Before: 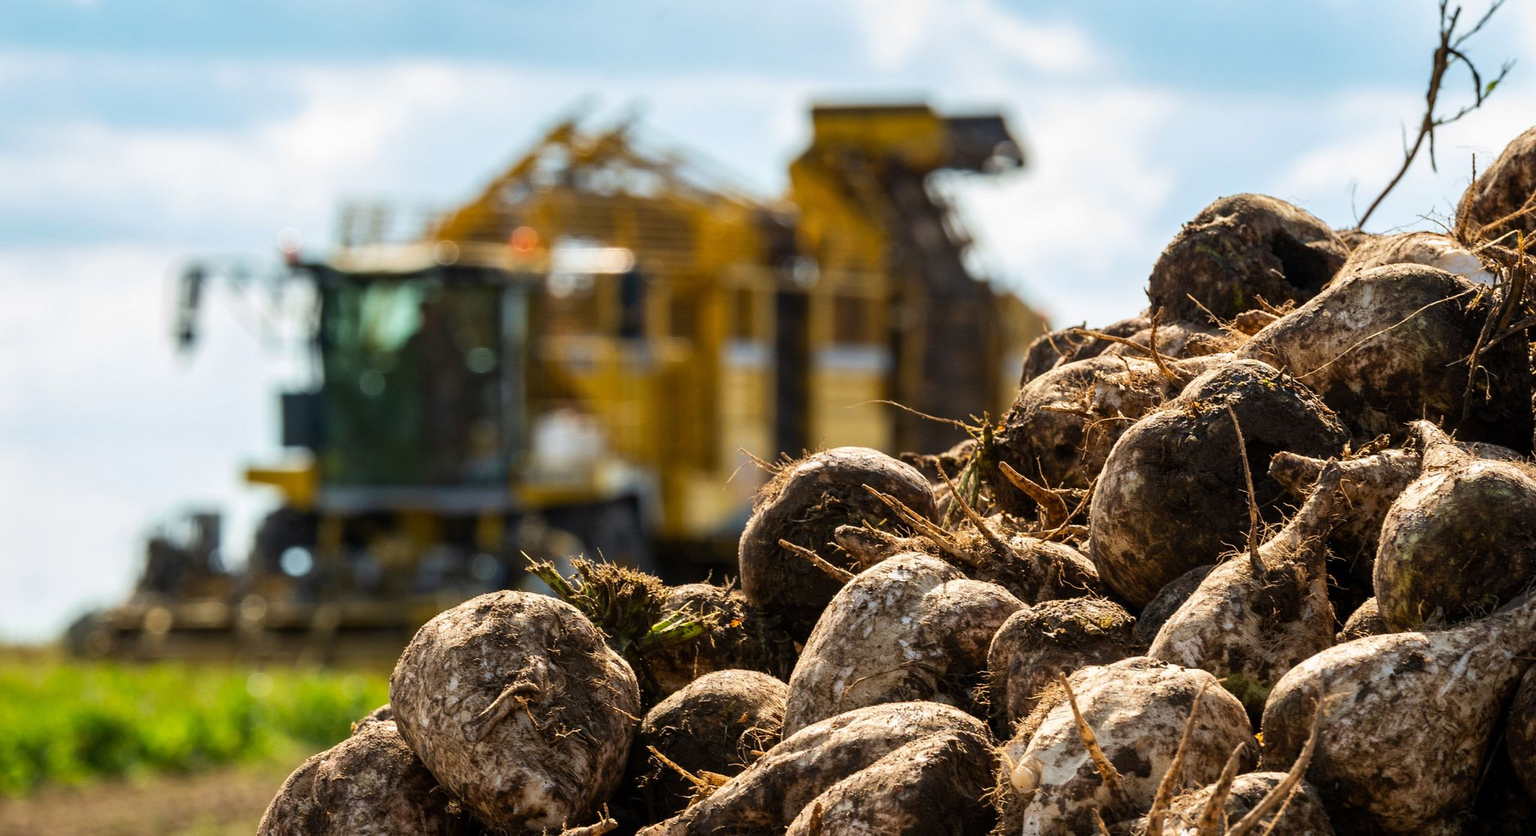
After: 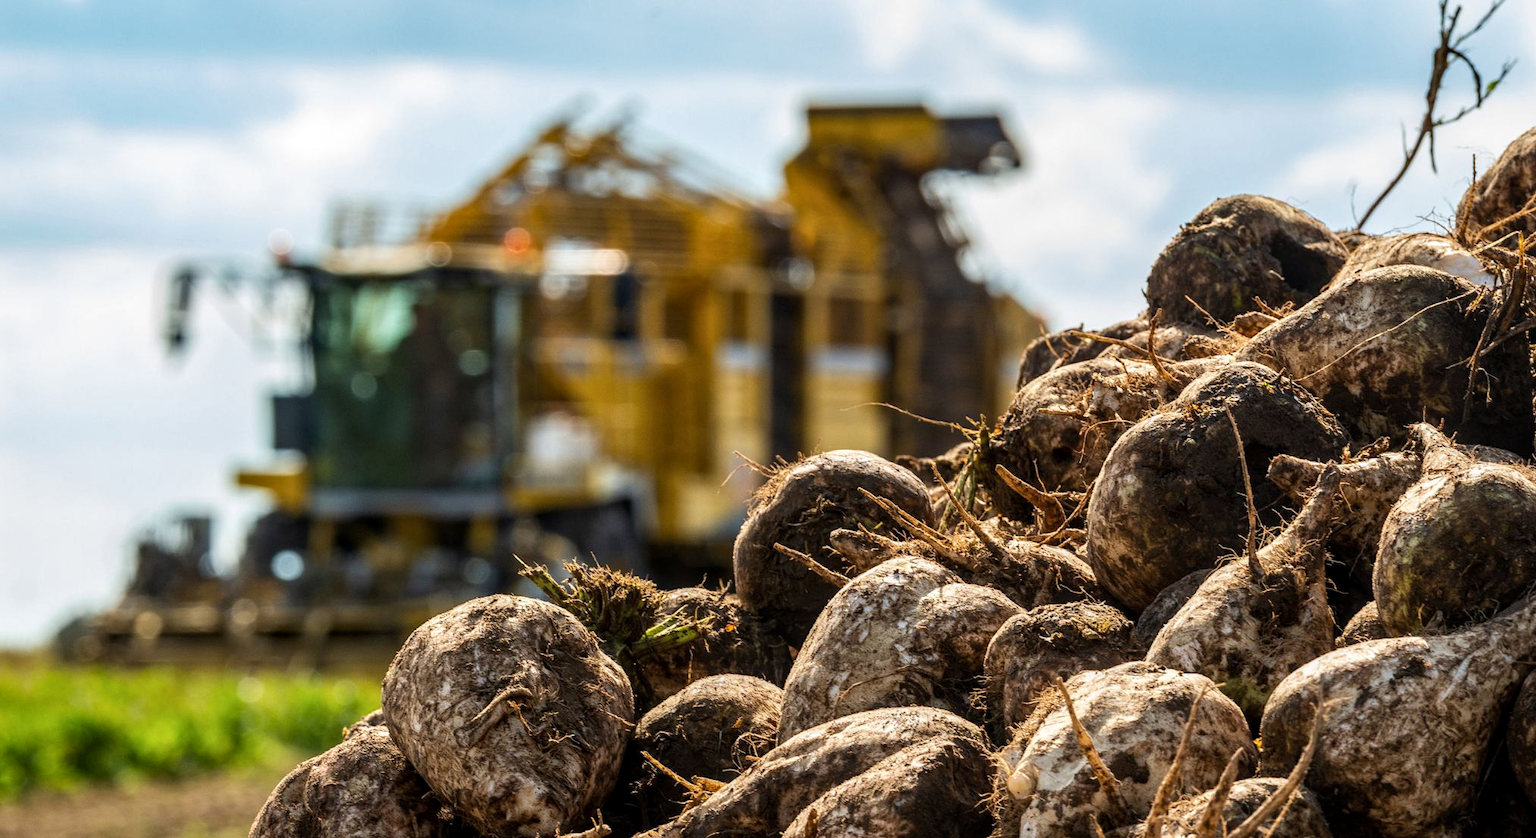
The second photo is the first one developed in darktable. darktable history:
crop and rotate: left 0.773%, top 0.128%, bottom 0.368%
local contrast: on, module defaults
